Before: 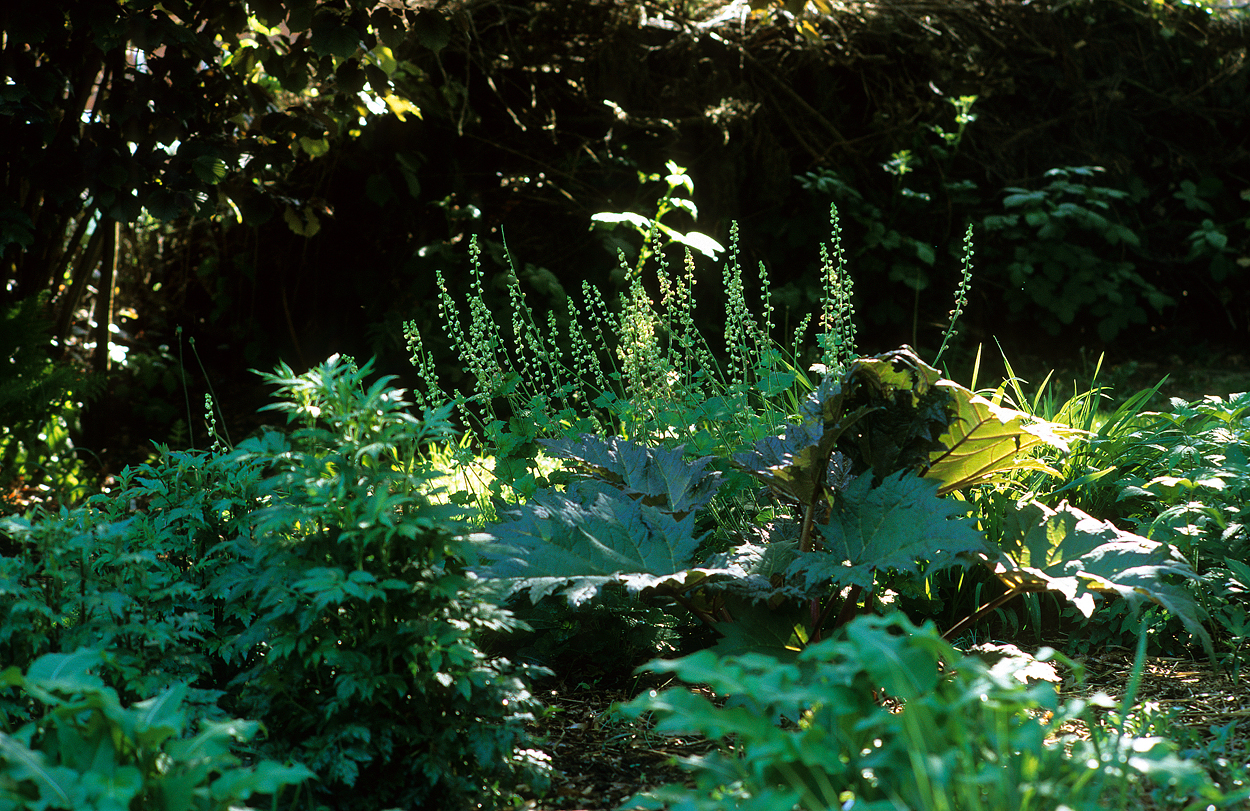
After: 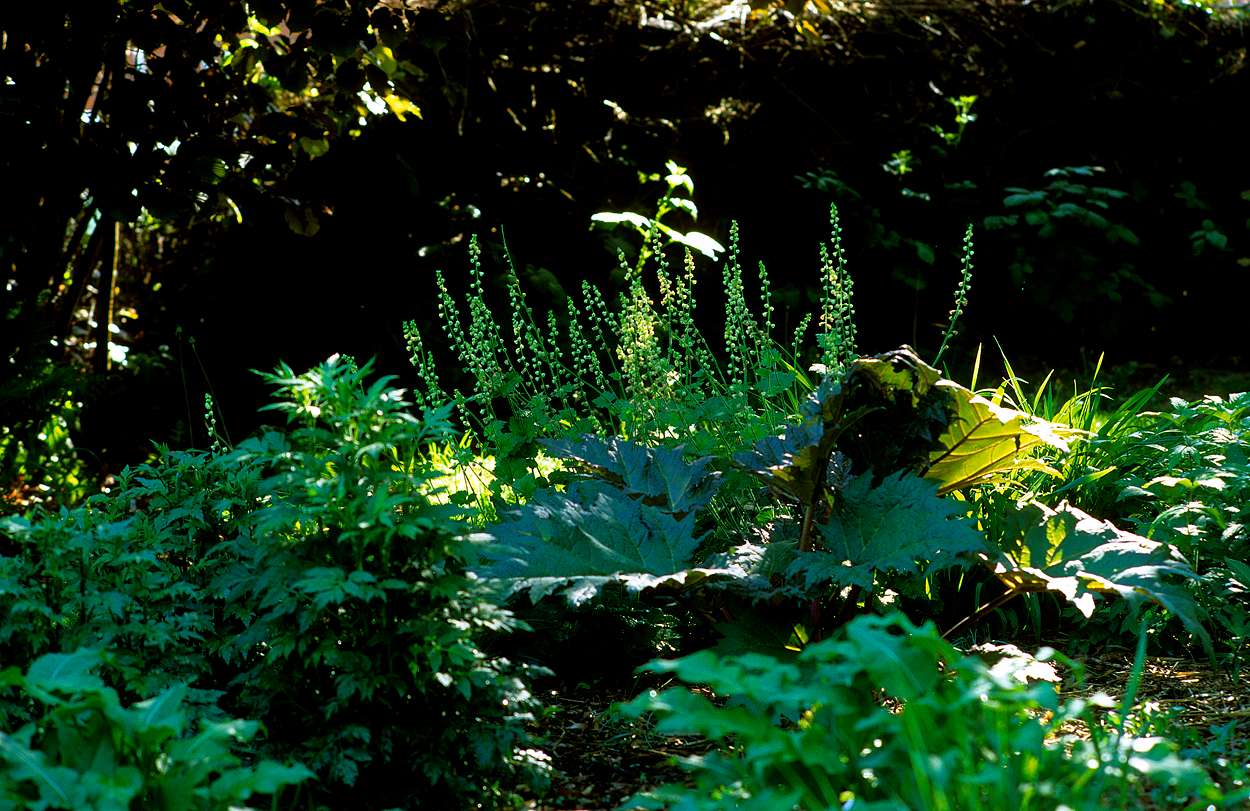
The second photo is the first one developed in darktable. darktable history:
exposure: black level correction 0.006, exposure -0.226 EV, compensate highlight preservation false
color balance: lift [1, 1.001, 0.999, 1.001], gamma [1, 1.004, 1.007, 0.993], gain [1, 0.991, 0.987, 1.013], contrast 10%, output saturation 120%
